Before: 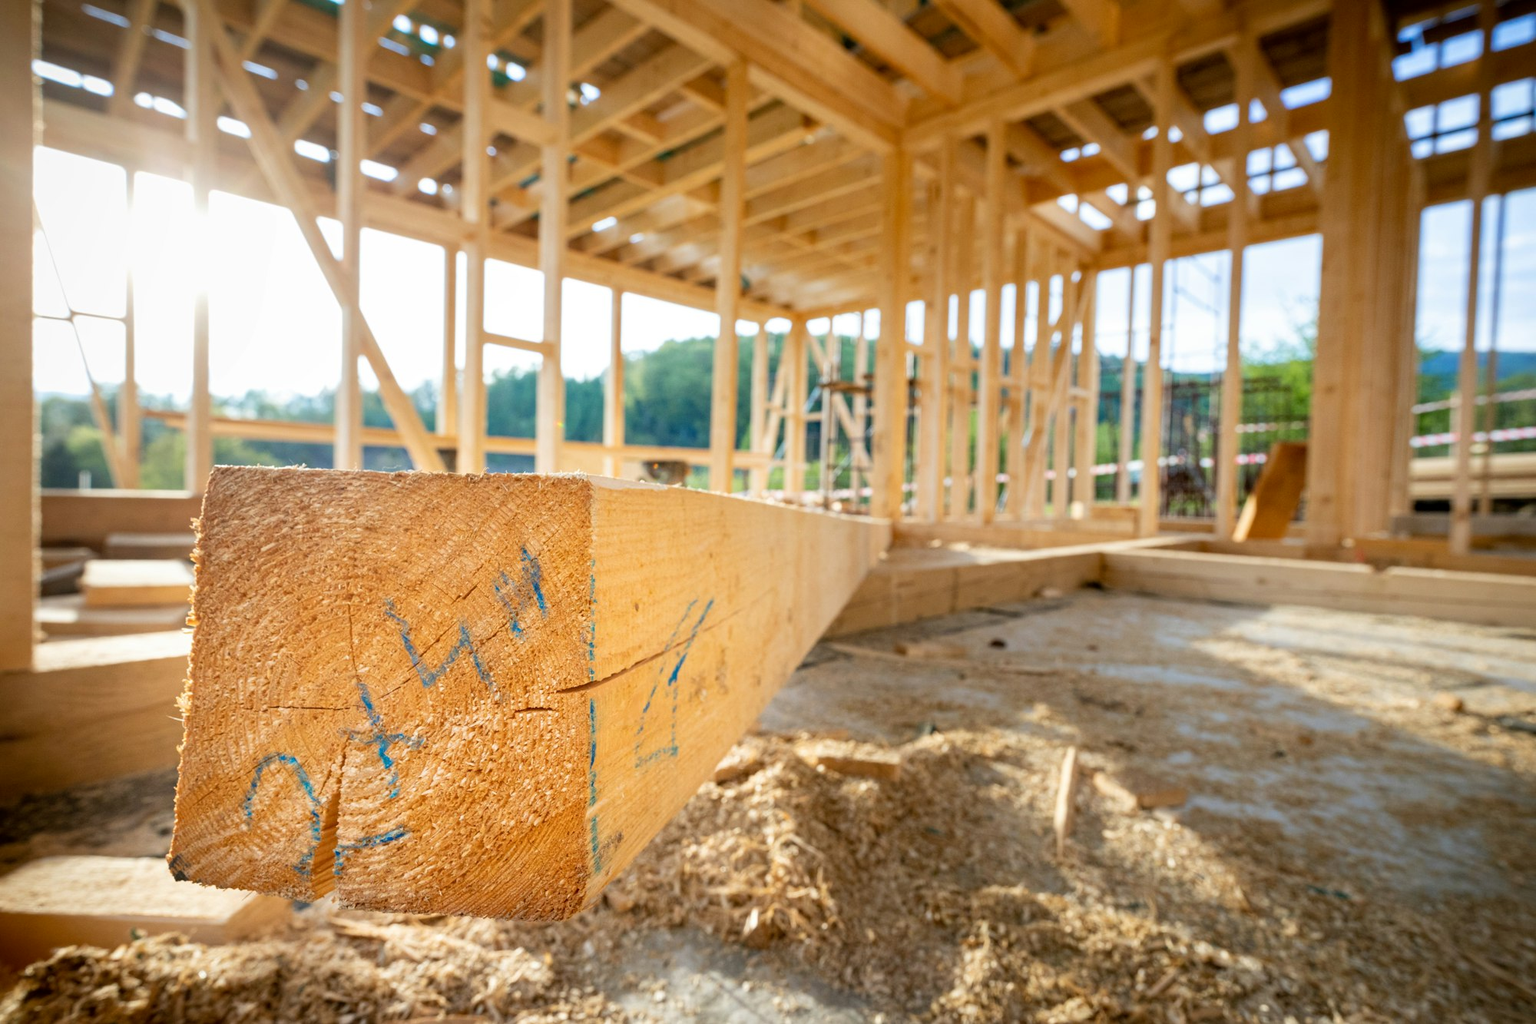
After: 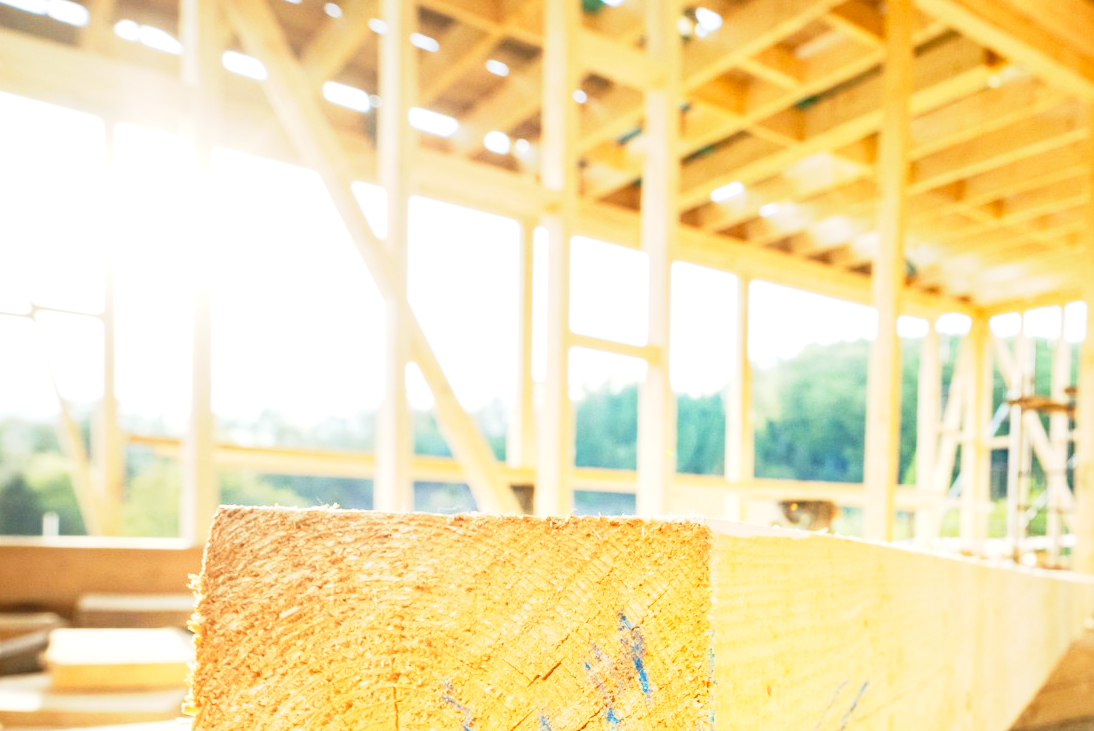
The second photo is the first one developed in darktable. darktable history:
exposure: exposure 1.15 EV, compensate highlight preservation false
color balance: lift [1.005, 1.002, 0.998, 0.998], gamma [1, 1.021, 1.02, 0.979], gain [0.923, 1.066, 1.056, 0.934]
crop and rotate: left 3.047%, top 7.509%, right 42.236%, bottom 37.598%
base curve: curves: ch0 [(0, 0) (0.088, 0.125) (0.176, 0.251) (0.354, 0.501) (0.613, 0.749) (1, 0.877)], preserve colors none
